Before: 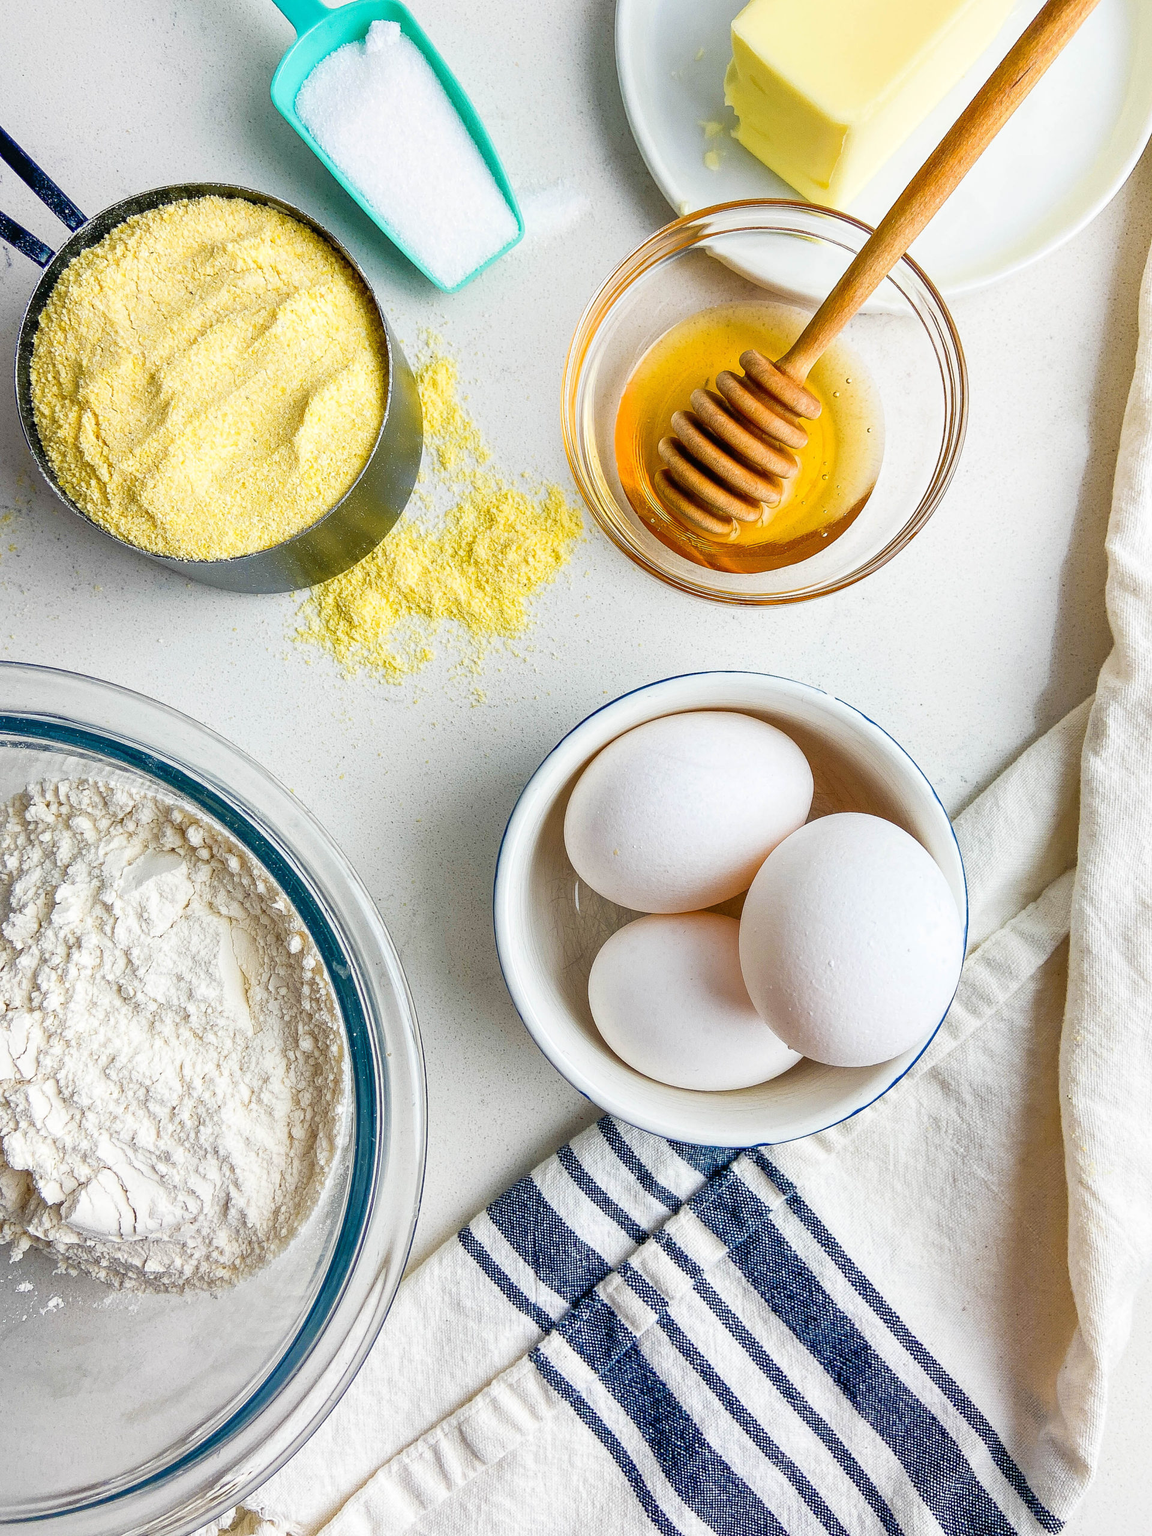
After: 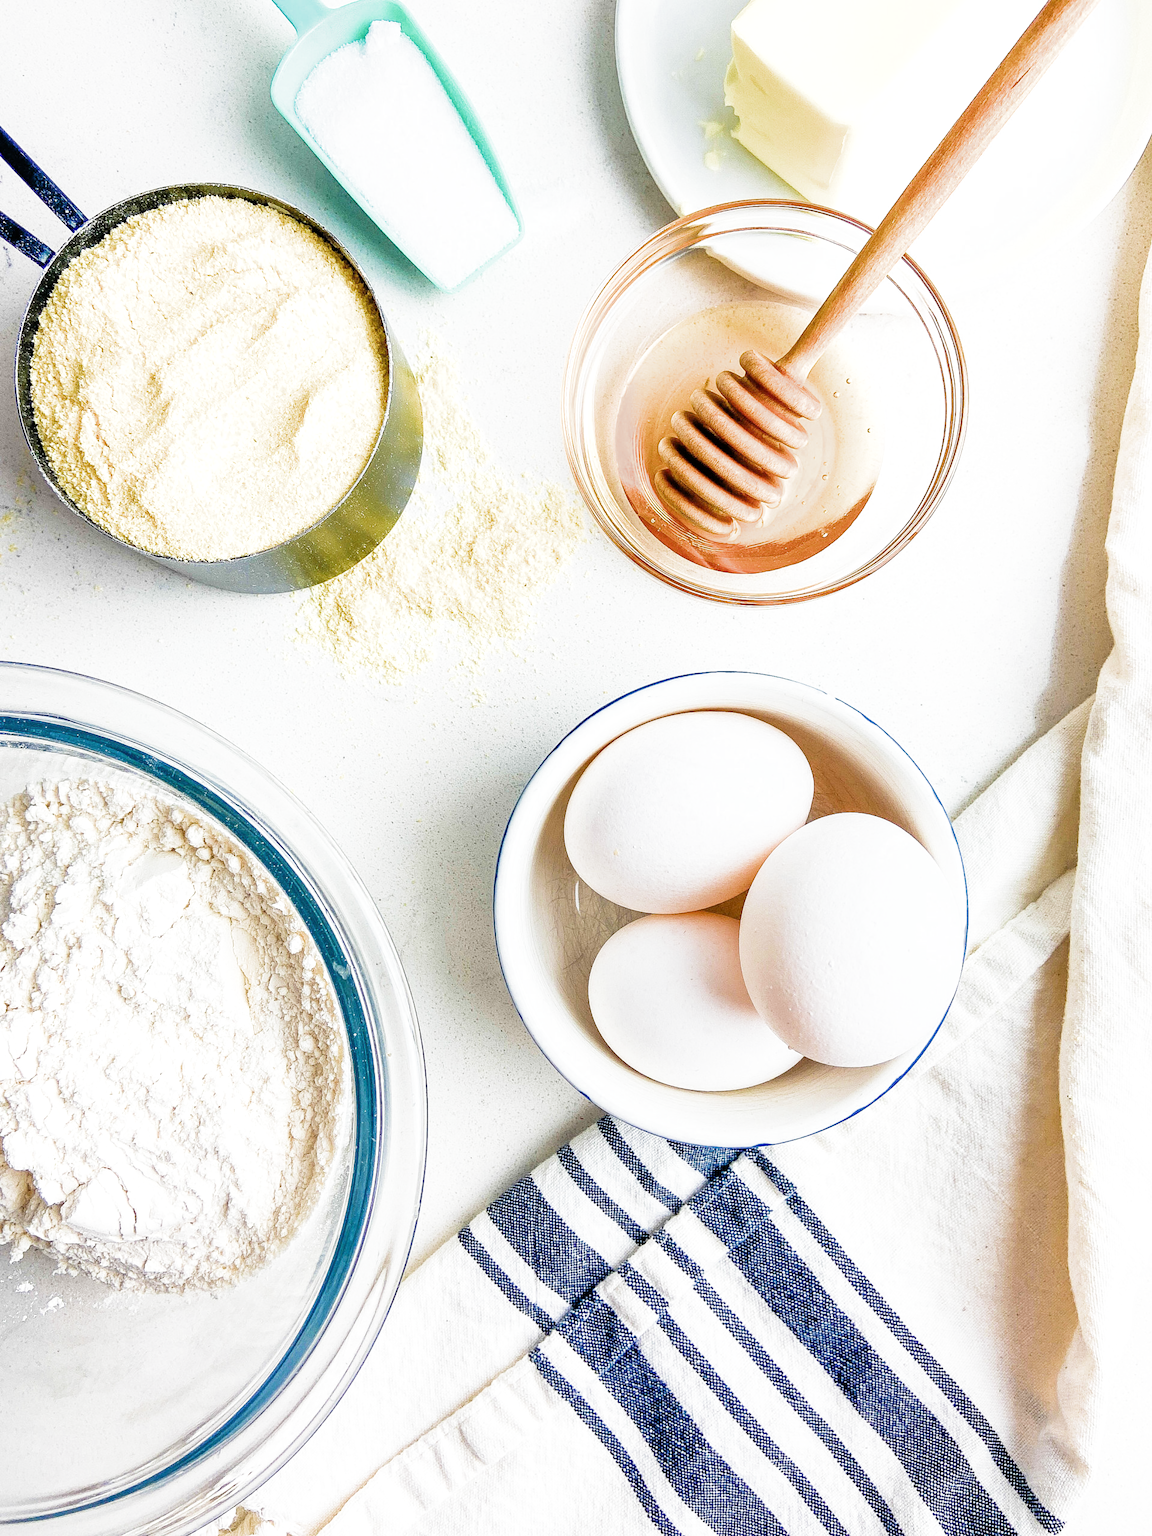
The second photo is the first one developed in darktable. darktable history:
filmic rgb: middle gray luminance 9.23%, black relative exposure -10.55 EV, white relative exposure 3.45 EV, threshold 6 EV, target black luminance 0%, hardness 5.98, latitude 59.69%, contrast 1.087, highlights saturation mix 5%, shadows ↔ highlights balance 29.23%, add noise in highlights 0, color science v3 (2019), use custom middle-gray values true, iterations of high-quality reconstruction 0, contrast in highlights soft, enable highlight reconstruction true
exposure: exposure 0.131 EV, compensate highlight preservation false
